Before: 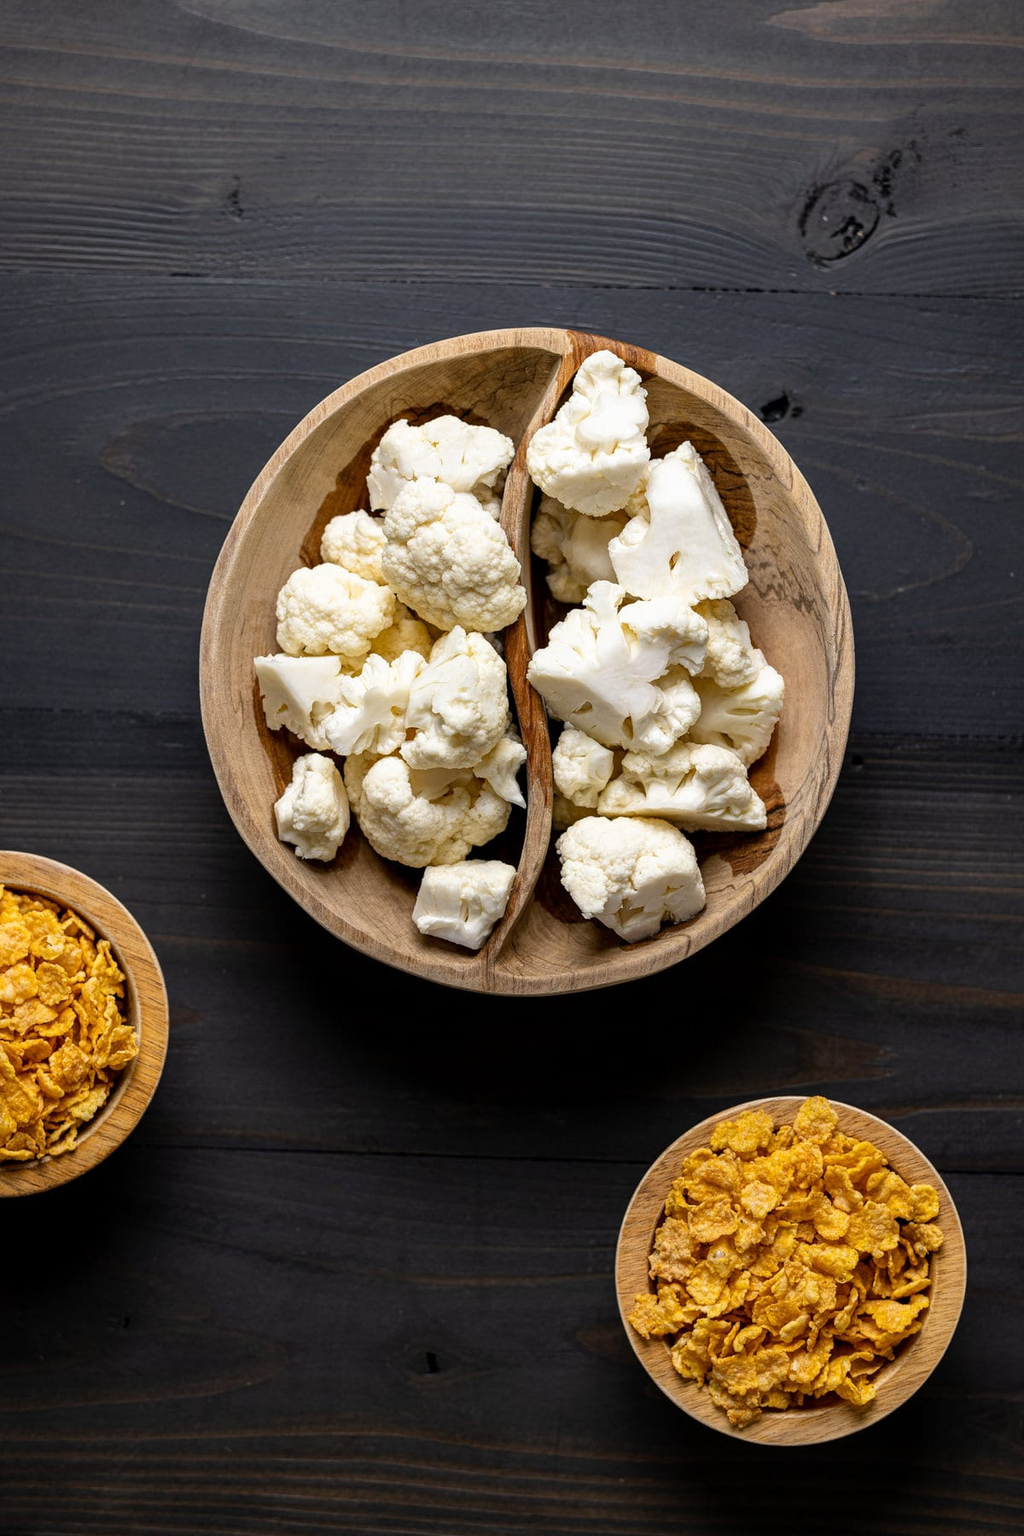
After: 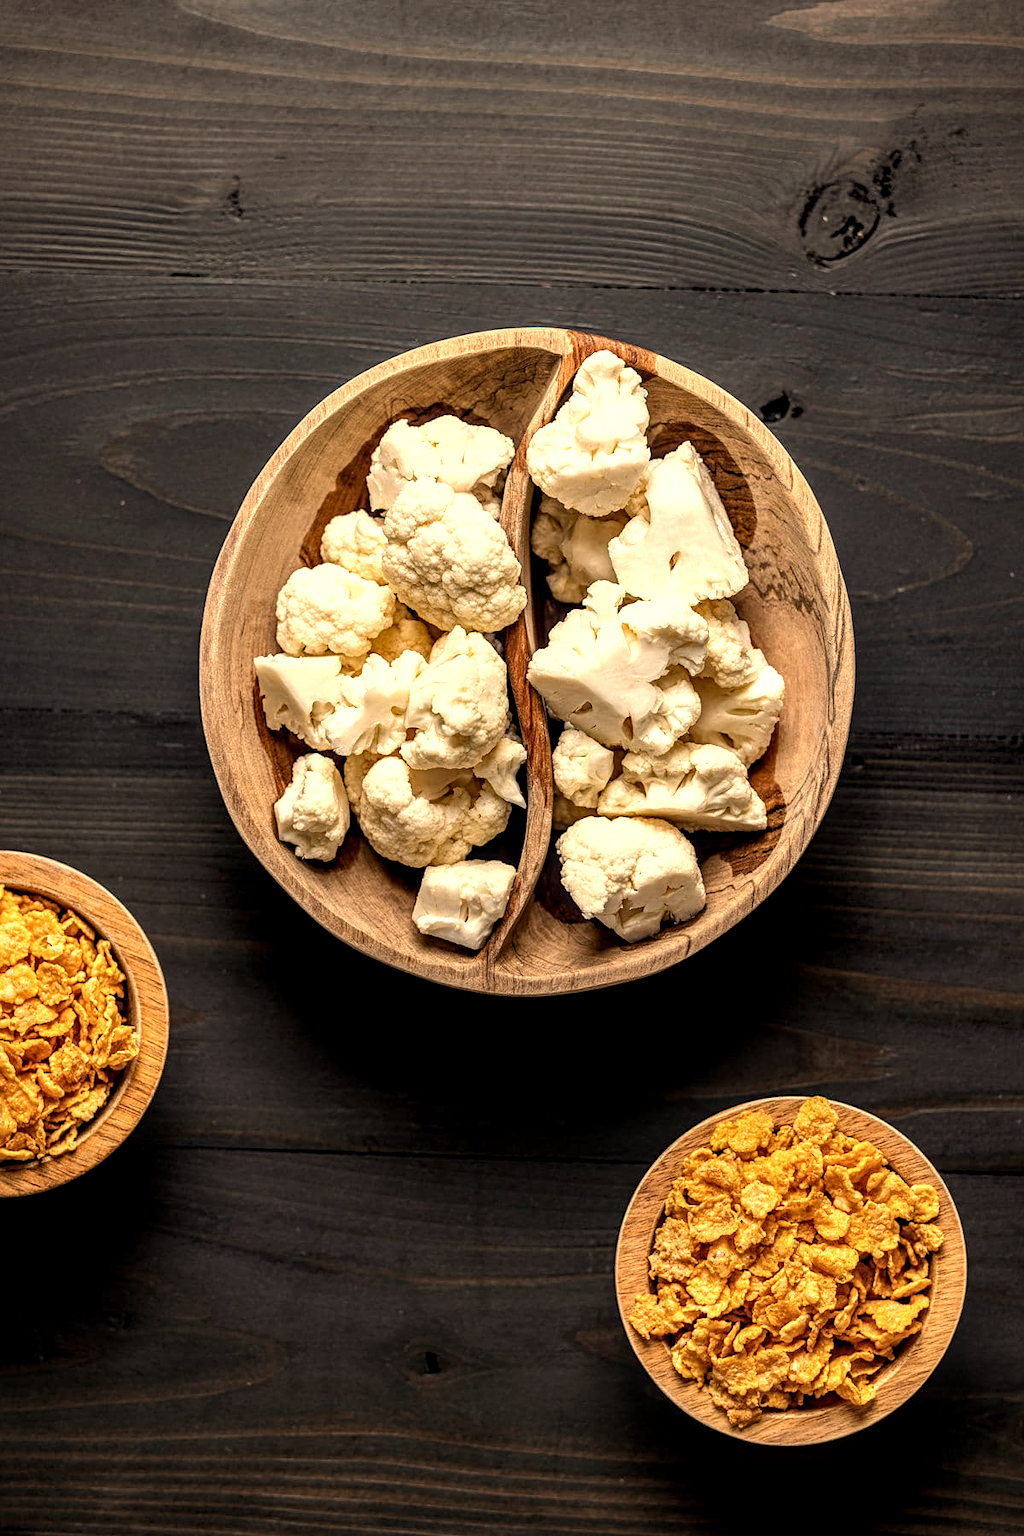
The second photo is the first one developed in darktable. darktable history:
local contrast: highlights 60%, shadows 60%, detail 160%
white balance: red 1.138, green 0.996, blue 0.812
sharpen: amount 0.2
